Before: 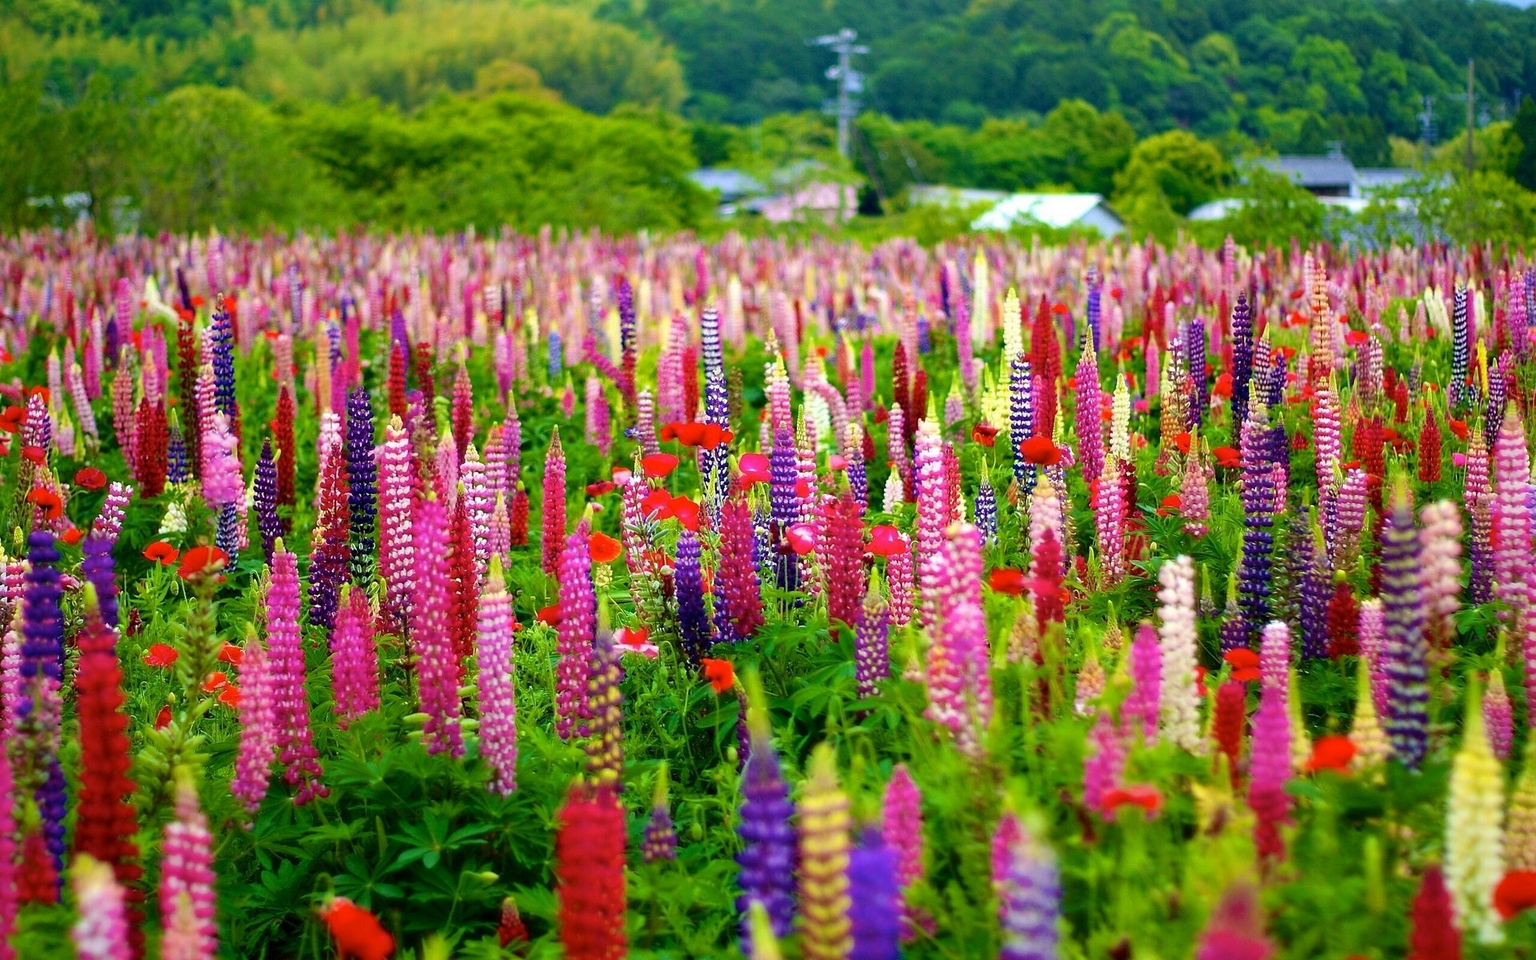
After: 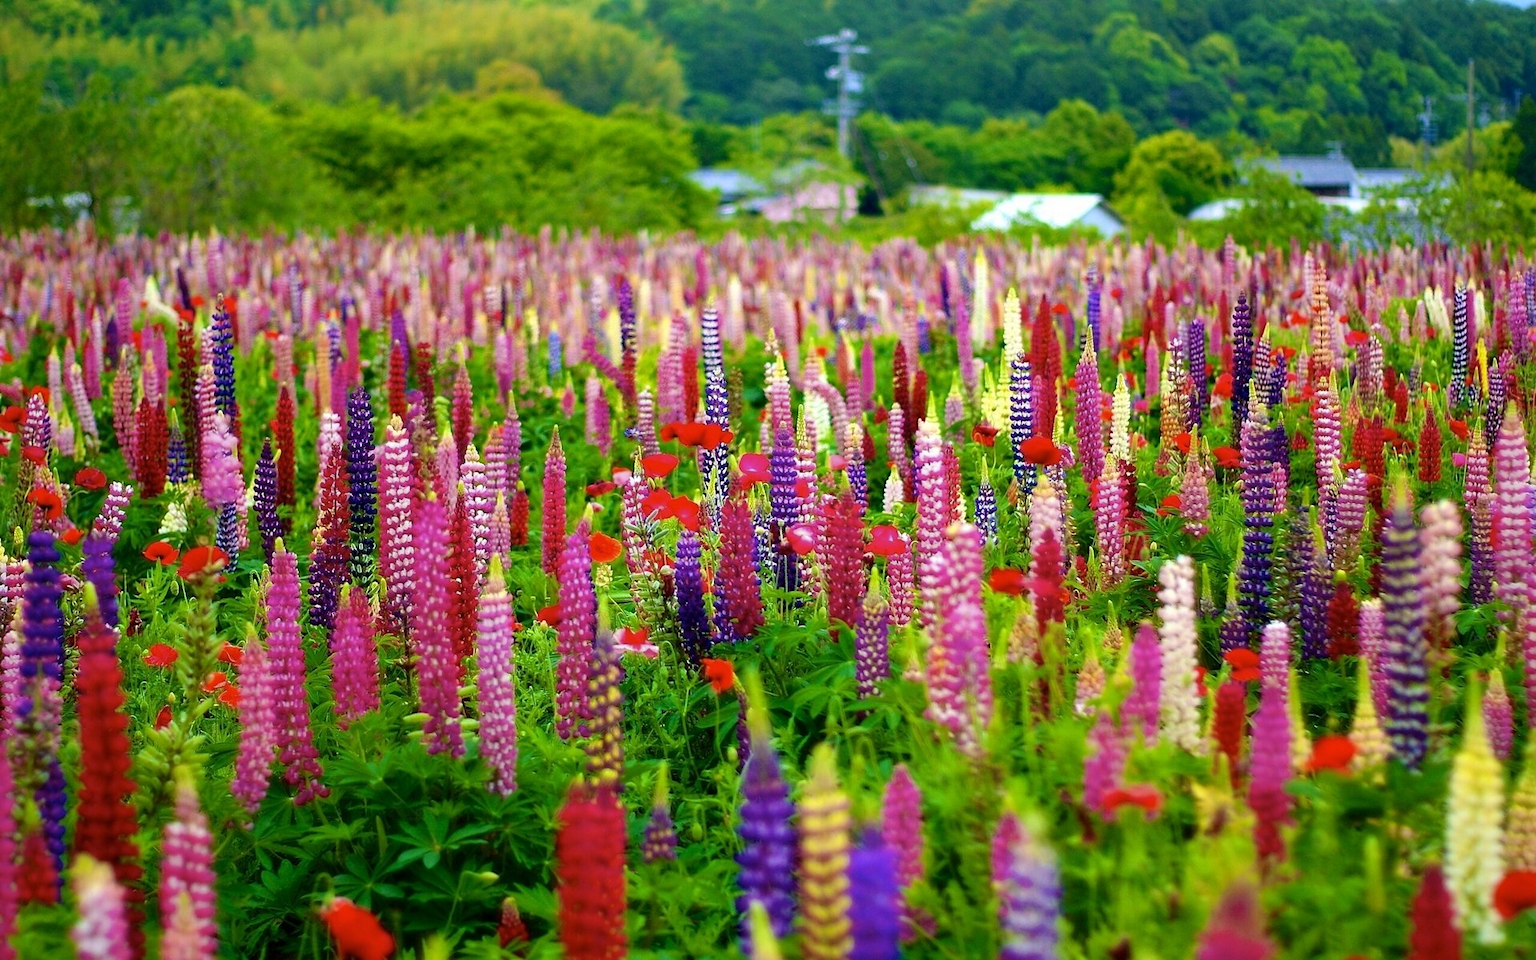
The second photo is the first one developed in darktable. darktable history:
color zones: curves: ch0 [(0.068, 0.464) (0.25, 0.5) (0.48, 0.508) (0.75, 0.536) (0.886, 0.476) (0.967, 0.456)]; ch1 [(0.066, 0.456) (0.25, 0.5) (0.616, 0.508) (0.746, 0.56) (0.934, 0.444)]
exposure: compensate highlight preservation false
